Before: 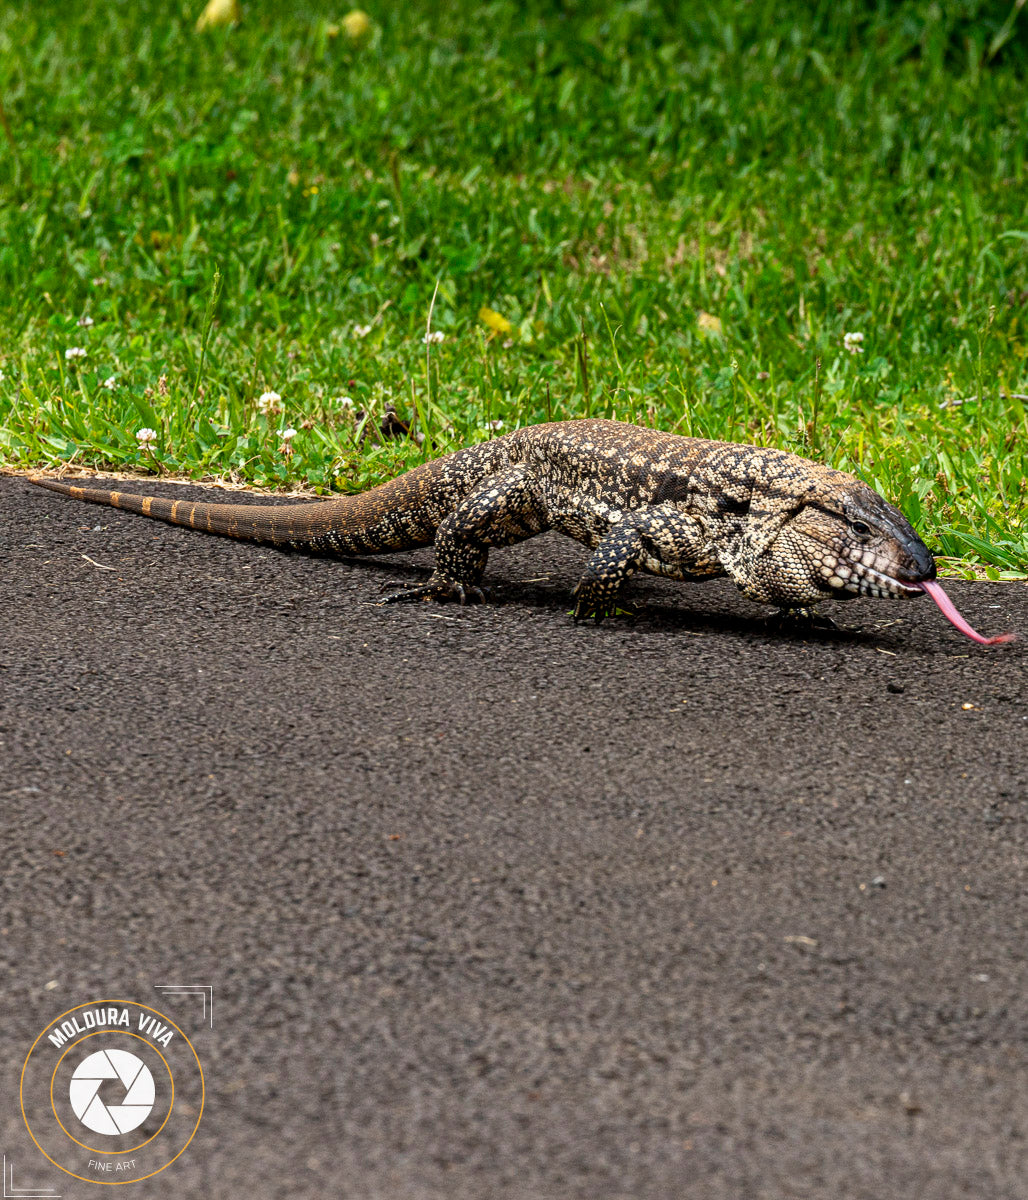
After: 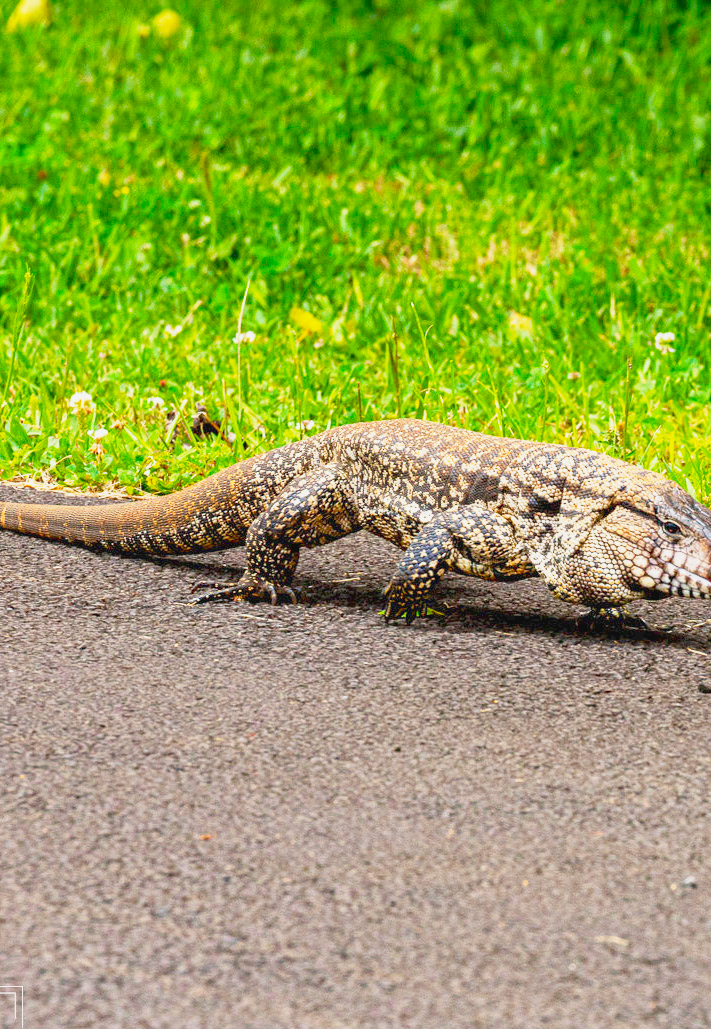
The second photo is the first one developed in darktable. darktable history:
color balance rgb: highlights gain › chroma 0.145%, highlights gain › hue 331.4°, perceptual saturation grading › global saturation 25.369%, contrast -29.634%
local contrast: mode bilateral grid, contrast 21, coarseness 50, detail 103%, midtone range 0.2
exposure: black level correction 0, exposure 1.281 EV, compensate exposure bias true, compensate highlight preservation false
crop: left 18.467%, right 12.303%, bottom 14.23%
base curve: curves: ch0 [(0, 0) (0.088, 0.125) (0.176, 0.251) (0.354, 0.501) (0.613, 0.749) (1, 0.877)], preserve colors none
